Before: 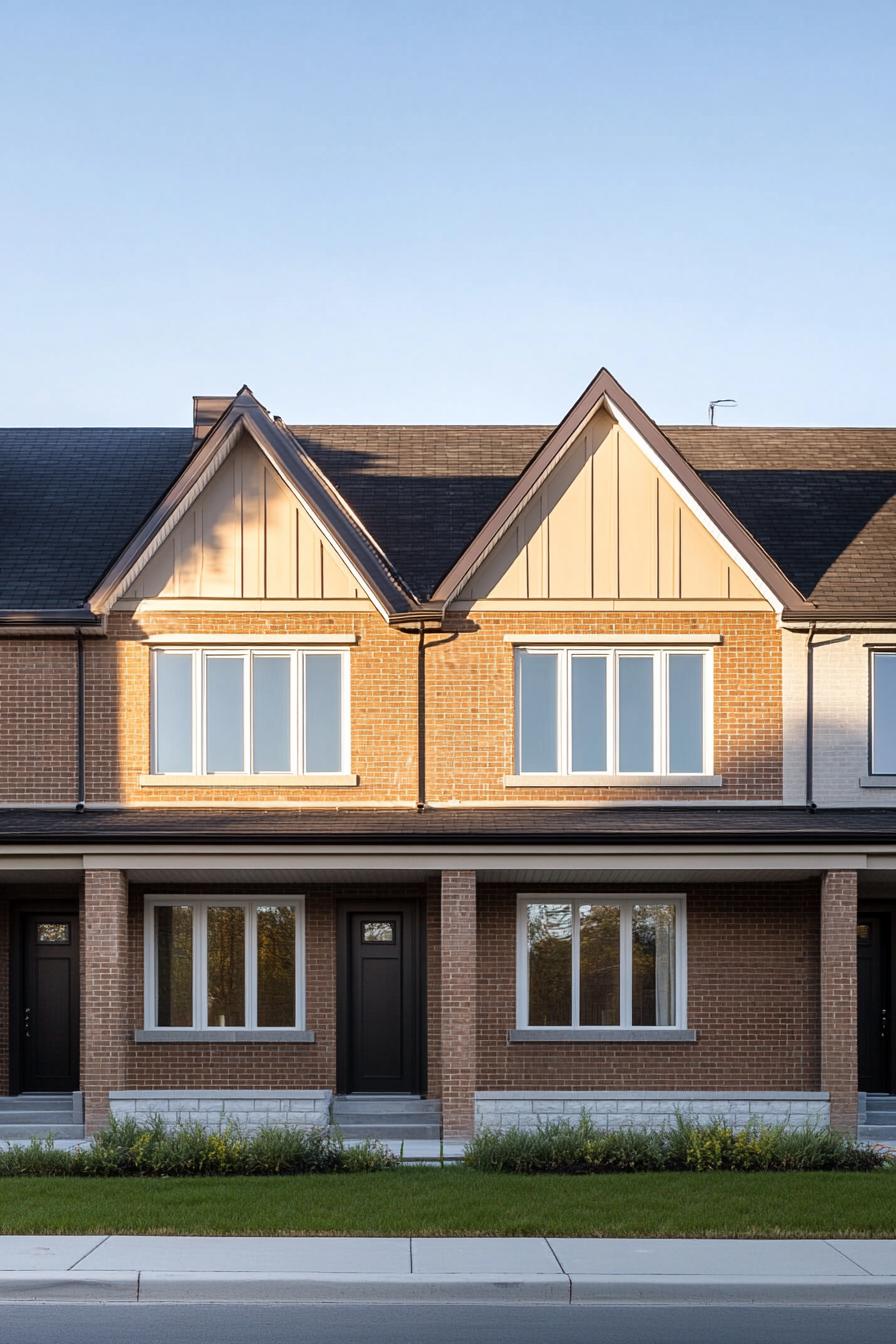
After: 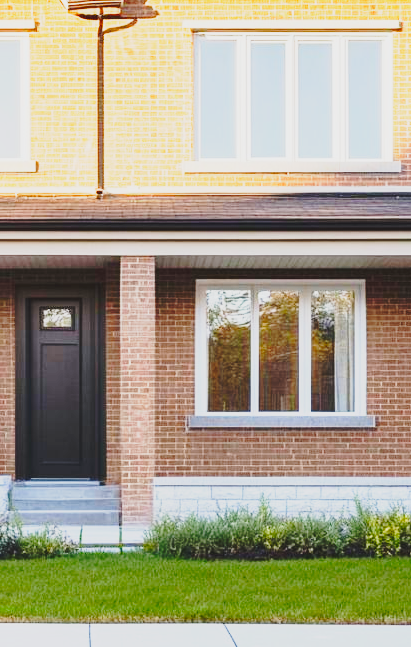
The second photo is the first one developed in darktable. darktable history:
base curve: curves: ch0 [(0, 0) (0.032, 0.037) (0.105, 0.228) (0.435, 0.76) (0.856, 0.983) (1, 1)], preserve colors none
contrast brightness saturation: contrast -0.2, saturation 0.186
exposure: black level correction 0, exposure 1.102 EV, compensate highlight preservation false
crop: left 35.923%, top 45.696%, right 18.138%, bottom 6.129%
